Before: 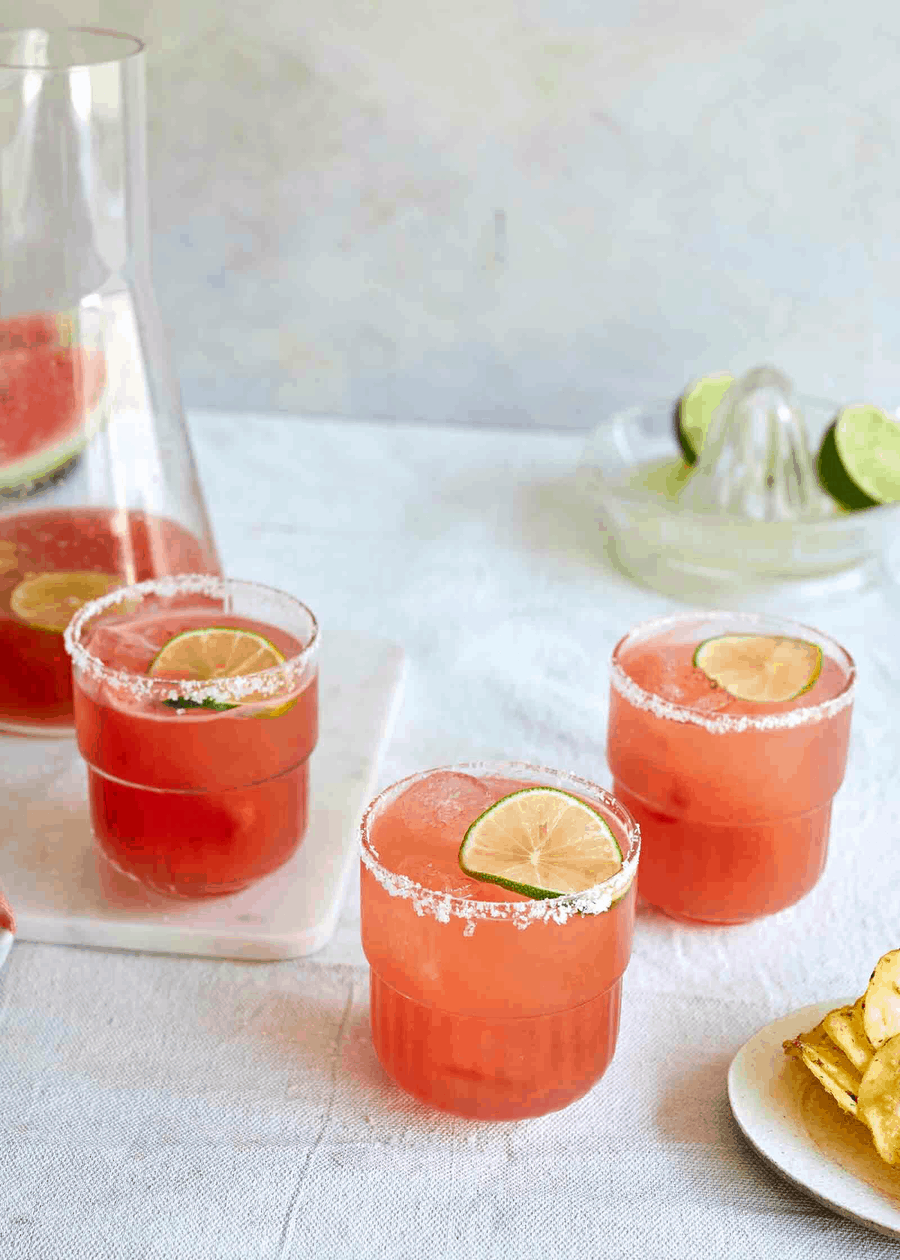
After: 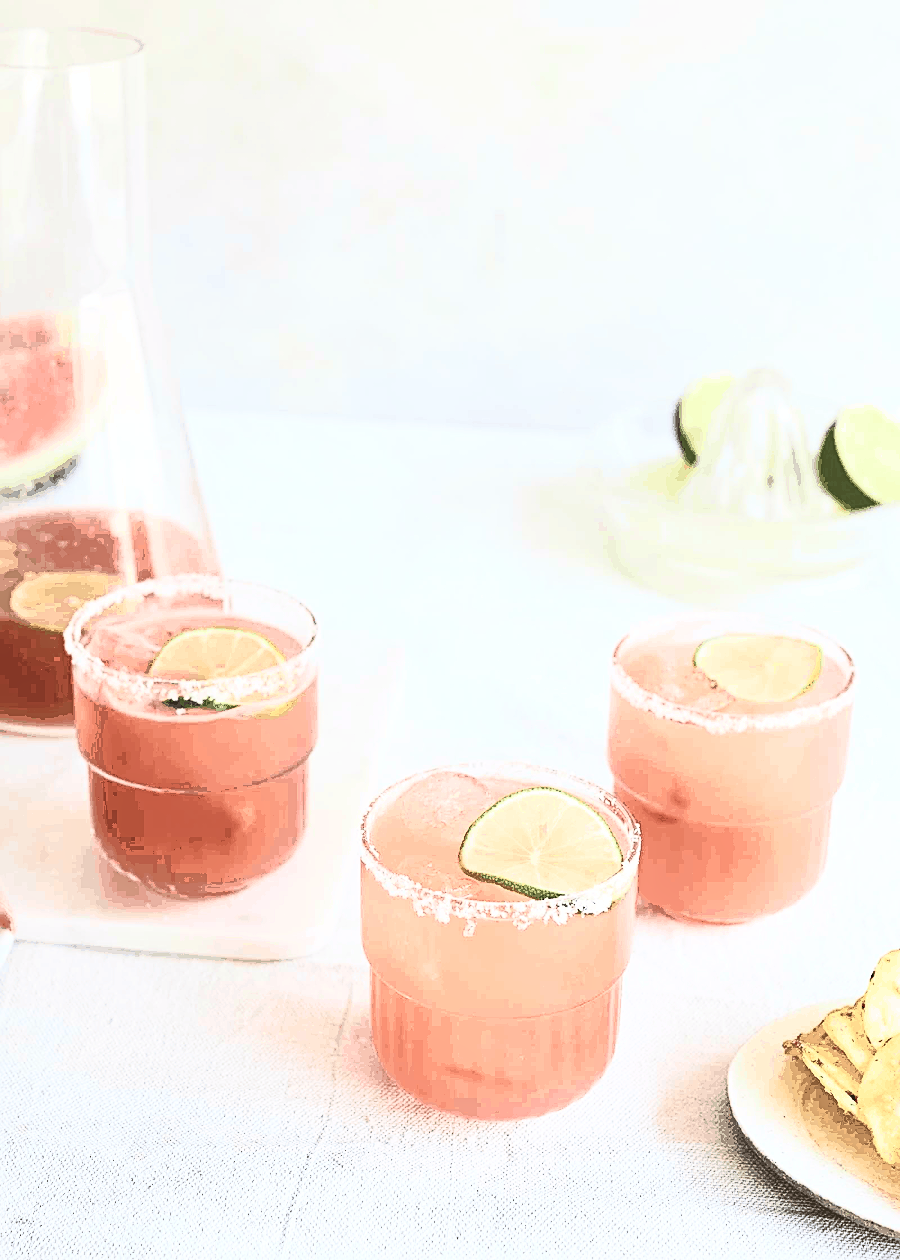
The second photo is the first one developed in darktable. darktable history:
contrast equalizer: y [[0.5, 0.5, 0.472, 0.5, 0.5, 0.5], [0.5 ×6], [0.5 ×6], [0 ×6], [0 ×6]]
contrast brightness saturation: contrast 0.57, brightness 0.57, saturation -0.34
sharpen: on, module defaults
